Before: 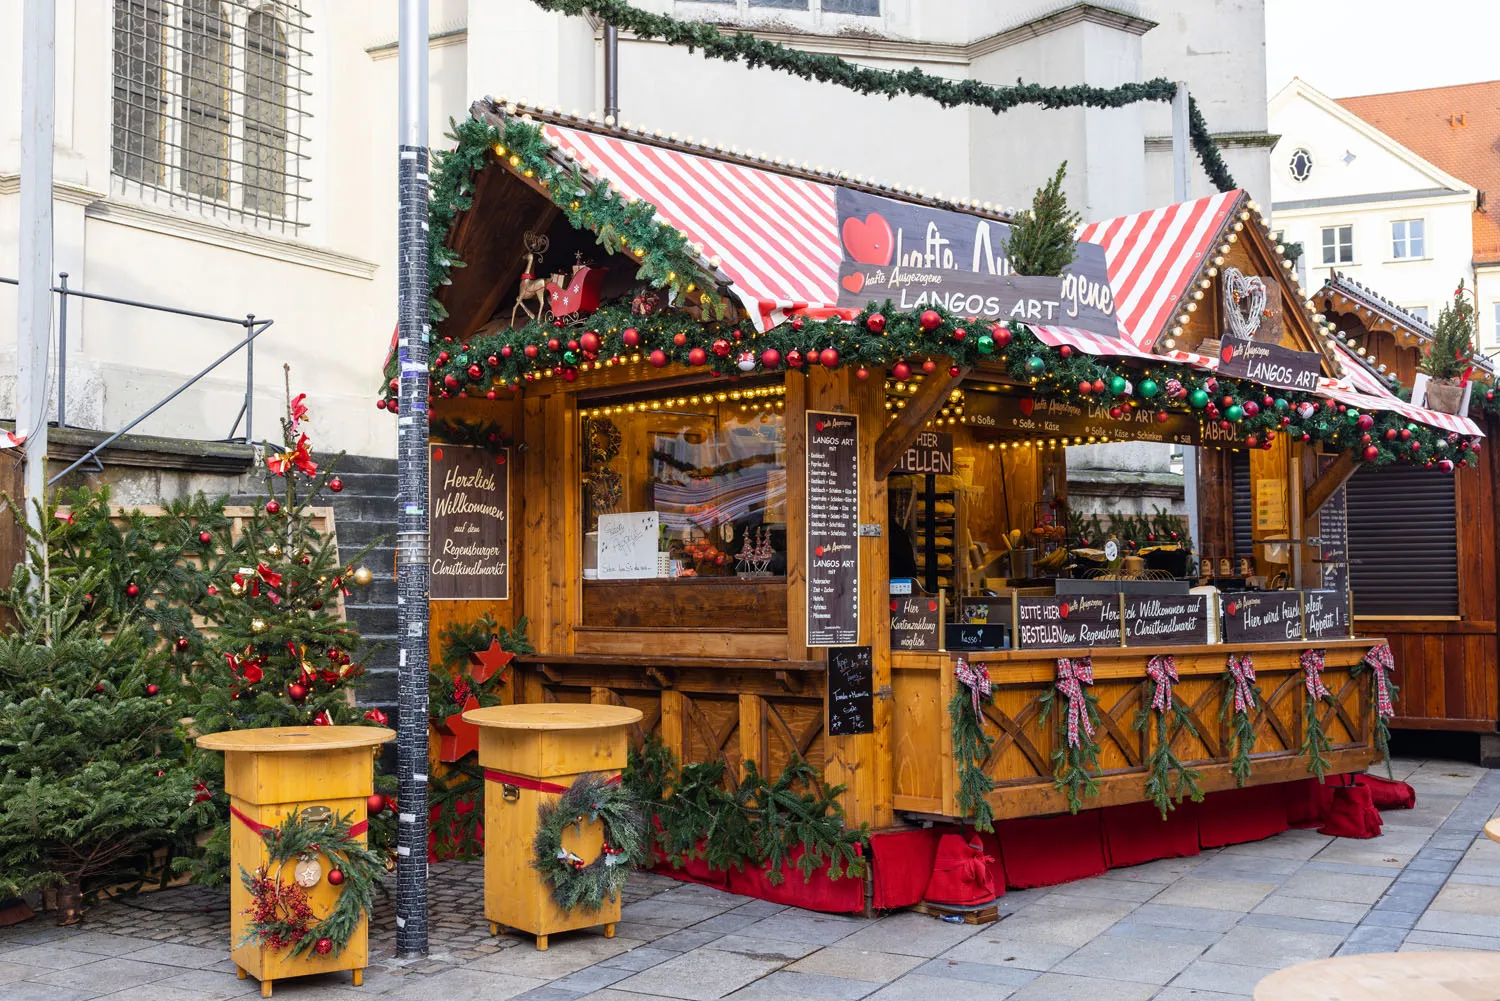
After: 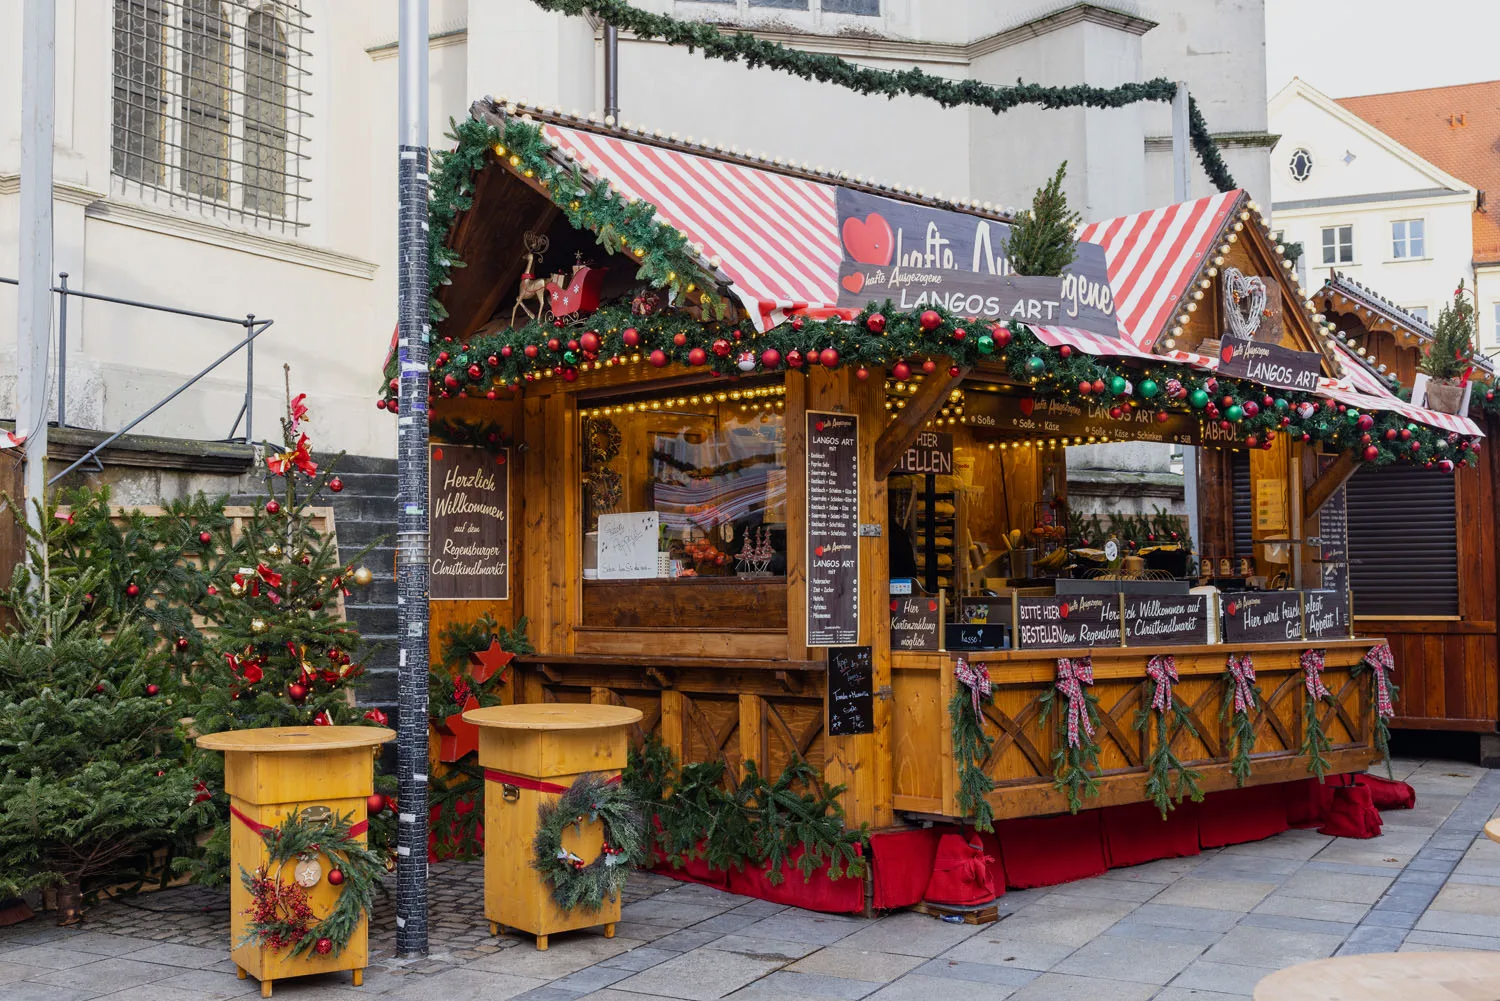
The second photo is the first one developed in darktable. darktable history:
exposure: exposure -0.319 EV, compensate highlight preservation false
